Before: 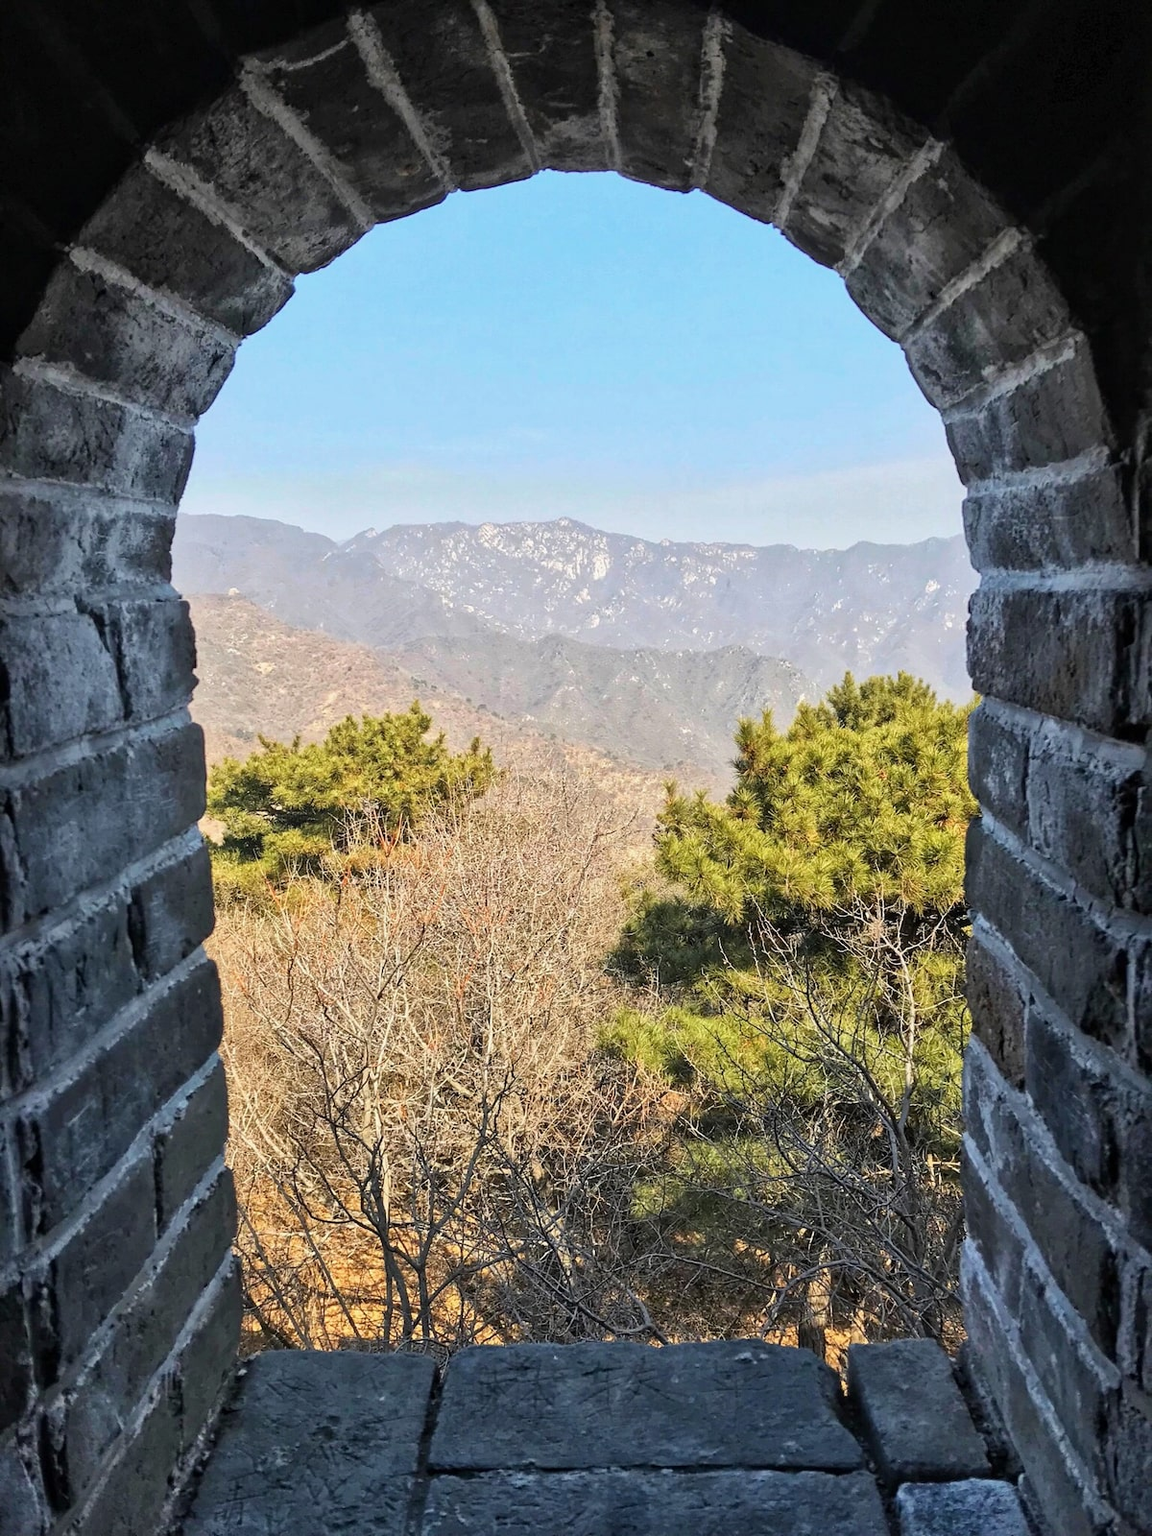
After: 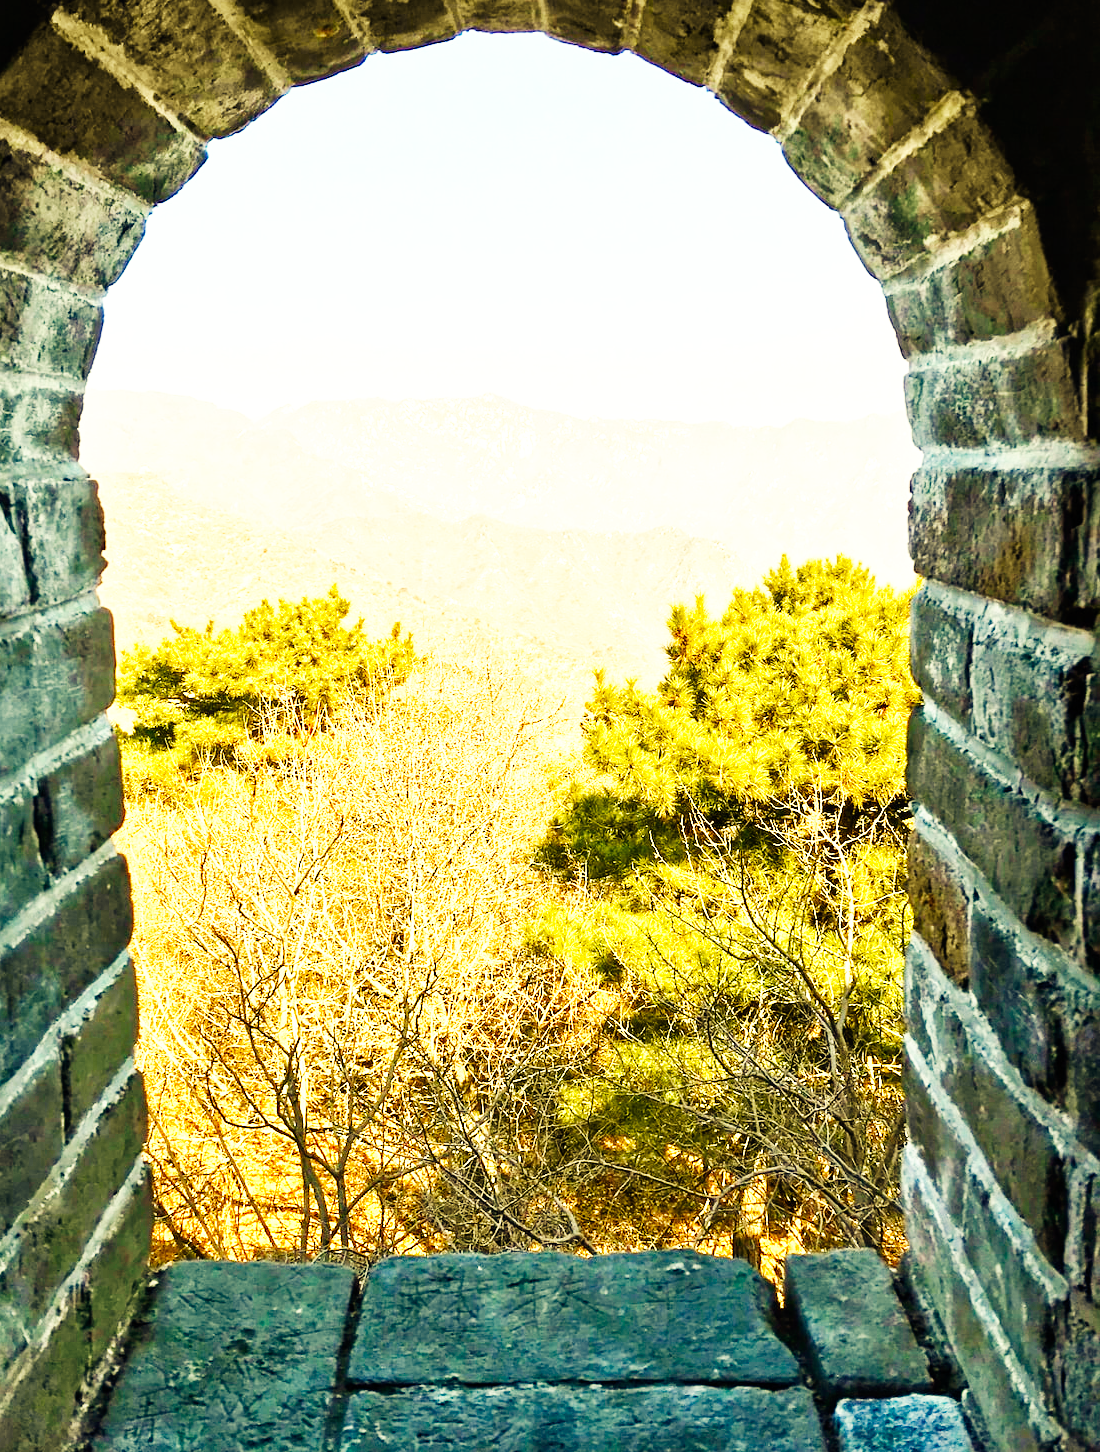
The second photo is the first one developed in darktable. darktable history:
base curve: curves: ch0 [(0, 0) (0.007, 0.004) (0.027, 0.03) (0.046, 0.07) (0.207, 0.54) (0.442, 0.872) (0.673, 0.972) (1, 1)], preserve colors none
color balance rgb: linear chroma grading › shadows -2.2%, linear chroma grading › highlights -15%, linear chroma grading › global chroma -10%, linear chroma grading › mid-tones -10%, perceptual saturation grading › global saturation 45%, perceptual saturation grading › highlights -50%, perceptual saturation grading › shadows 30%, perceptual brilliance grading › global brilliance 18%, global vibrance 45%
white balance: red 1.08, blue 0.791
rgb curve: curves: ch2 [(0, 0) (0.567, 0.512) (1, 1)], mode RGB, independent channels
crop and rotate: left 8.262%, top 9.226%
